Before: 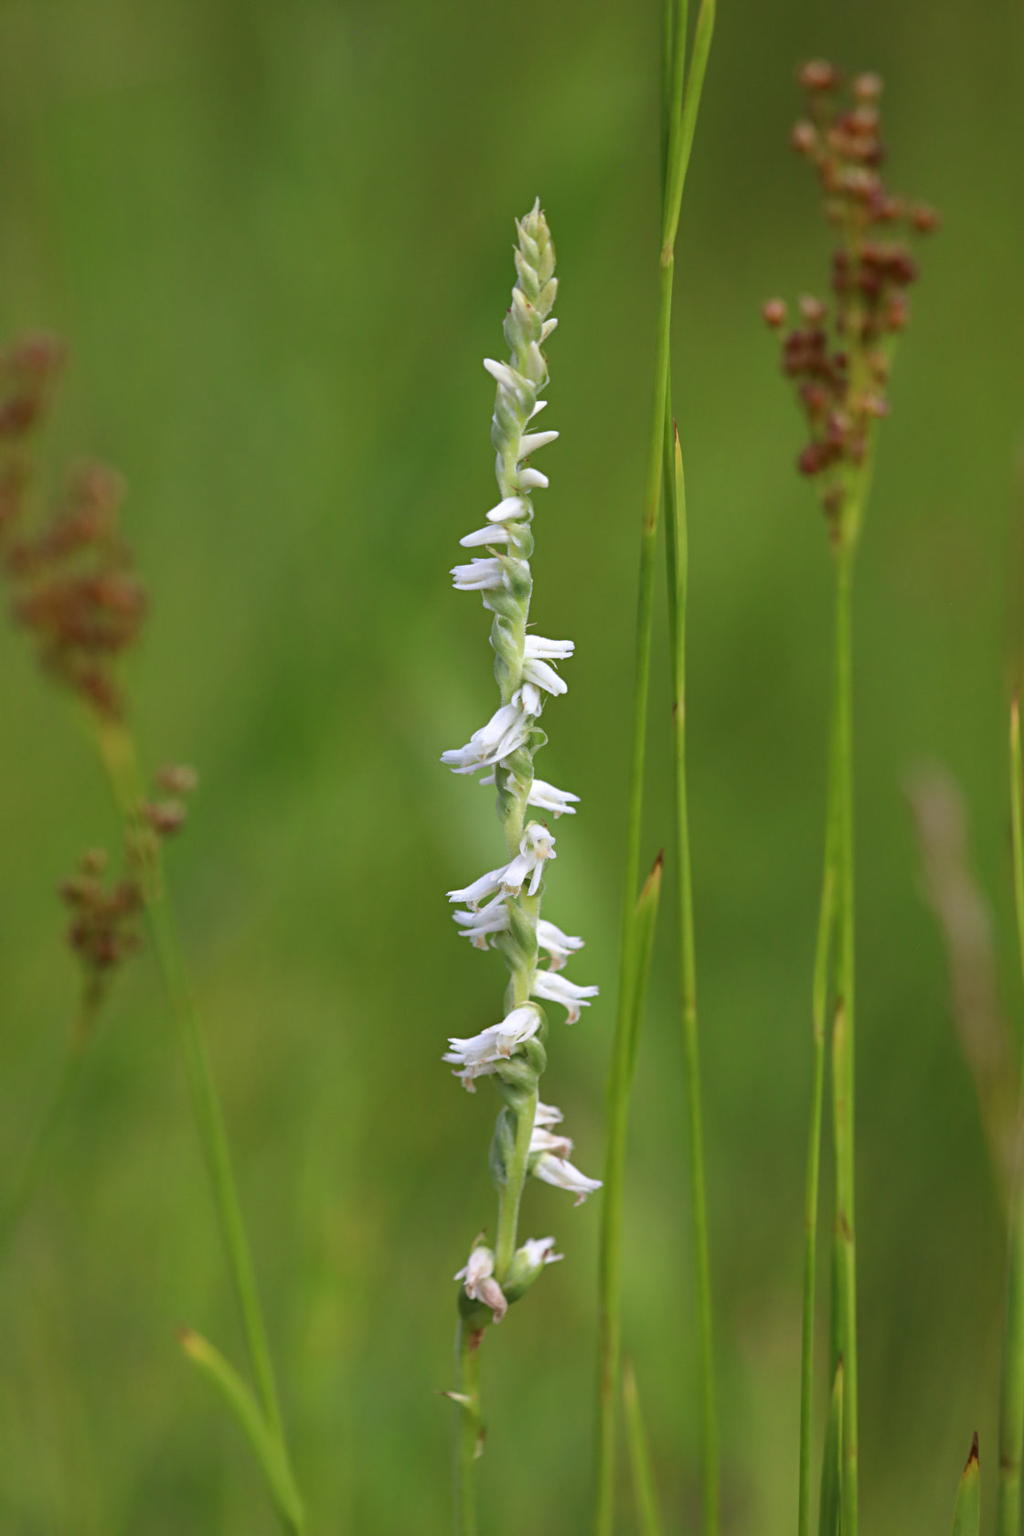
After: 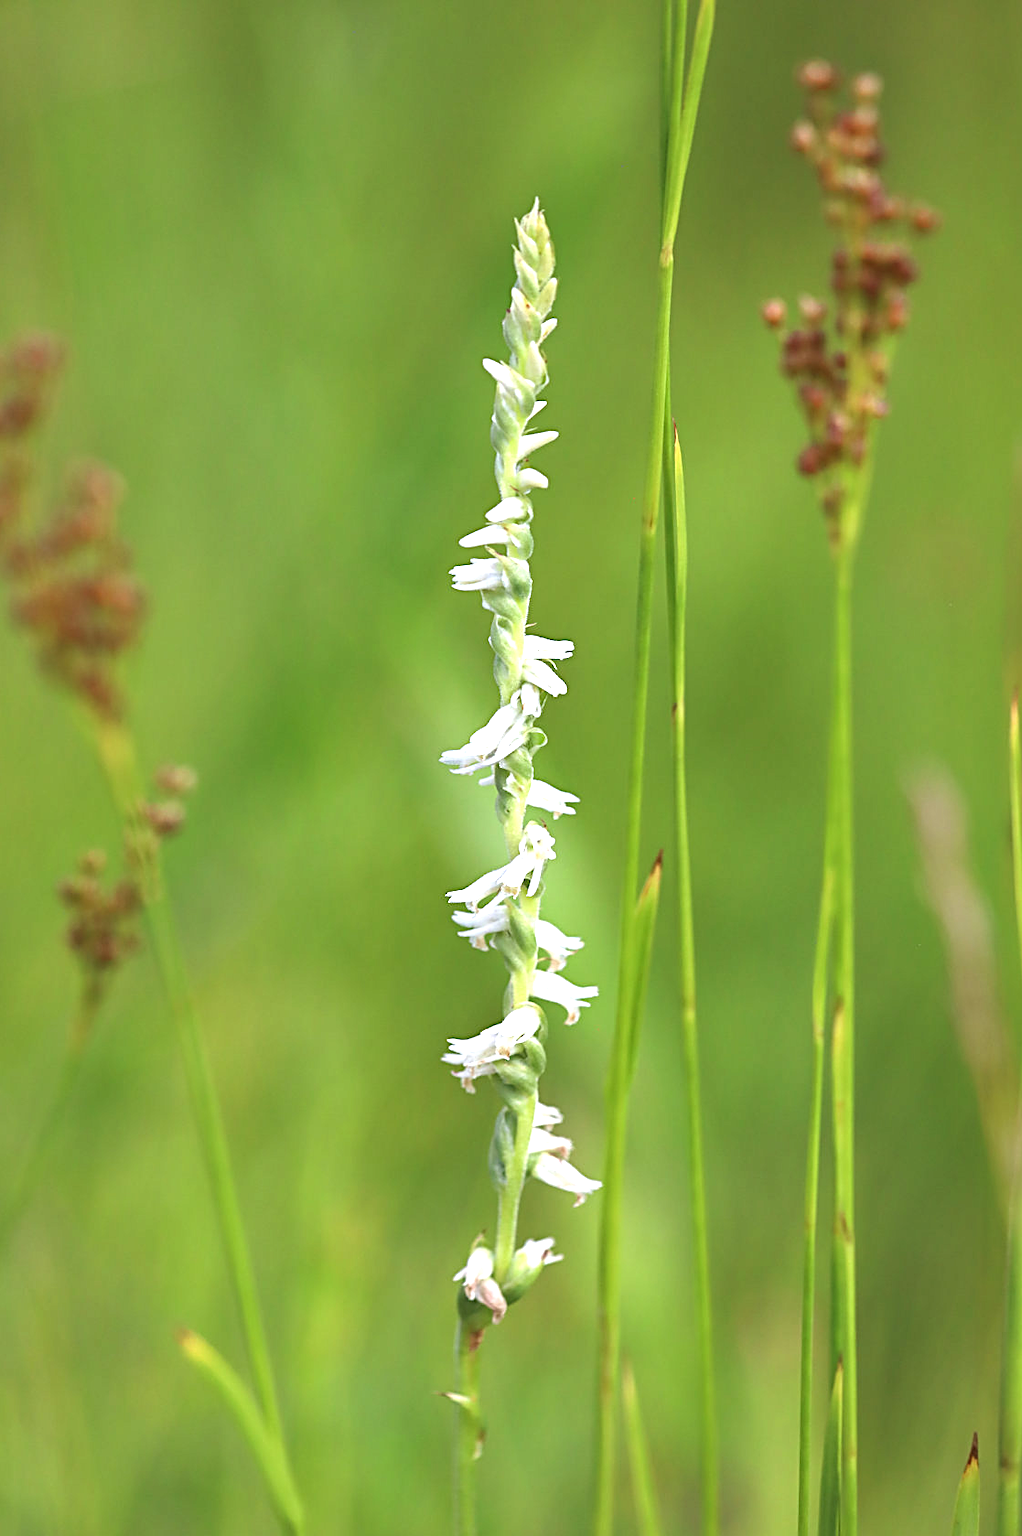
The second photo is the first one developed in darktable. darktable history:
white balance: red 0.986, blue 1.01
exposure: black level correction -0.002, exposure 1.115 EV, compensate highlight preservation false
sharpen: on, module defaults
crop and rotate: left 0.126%
shadows and highlights: shadows 37.27, highlights -28.18, soften with gaussian
